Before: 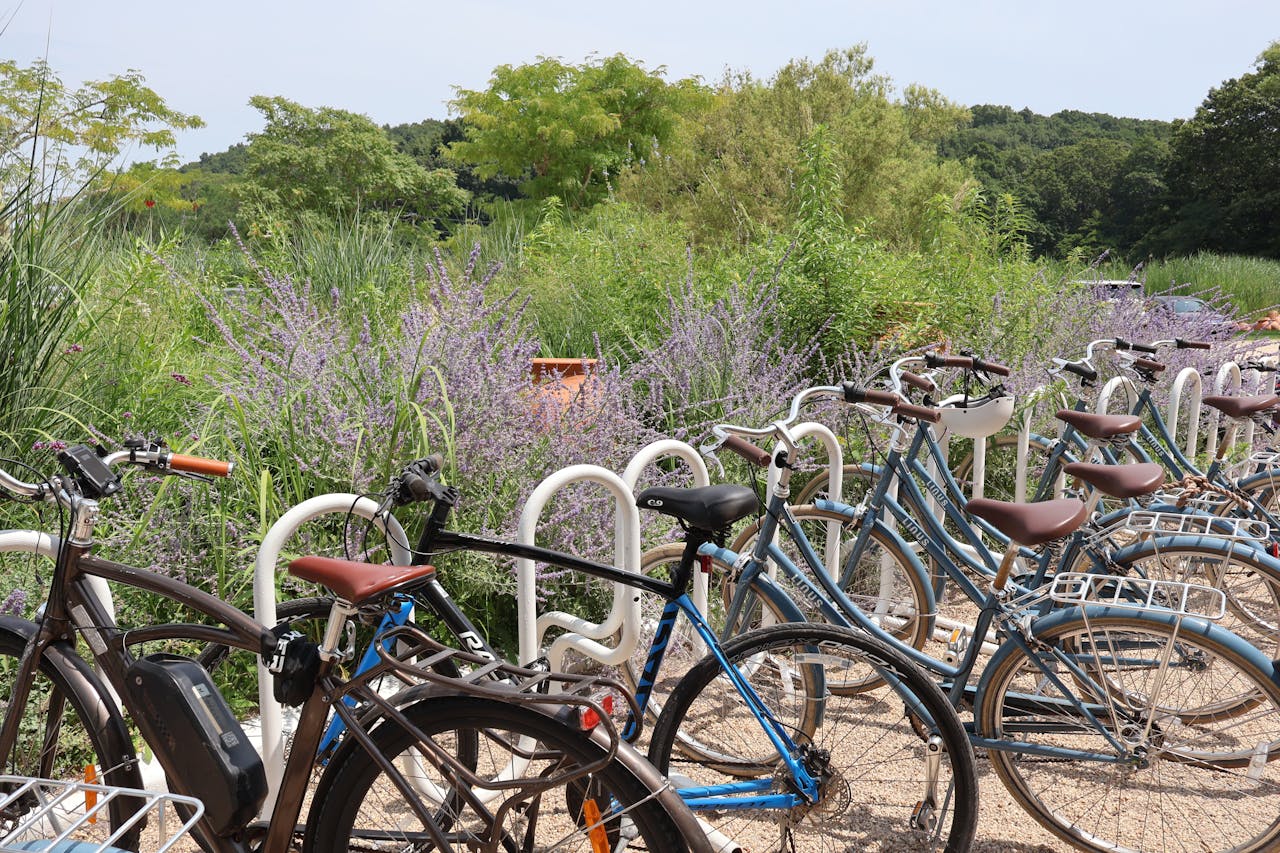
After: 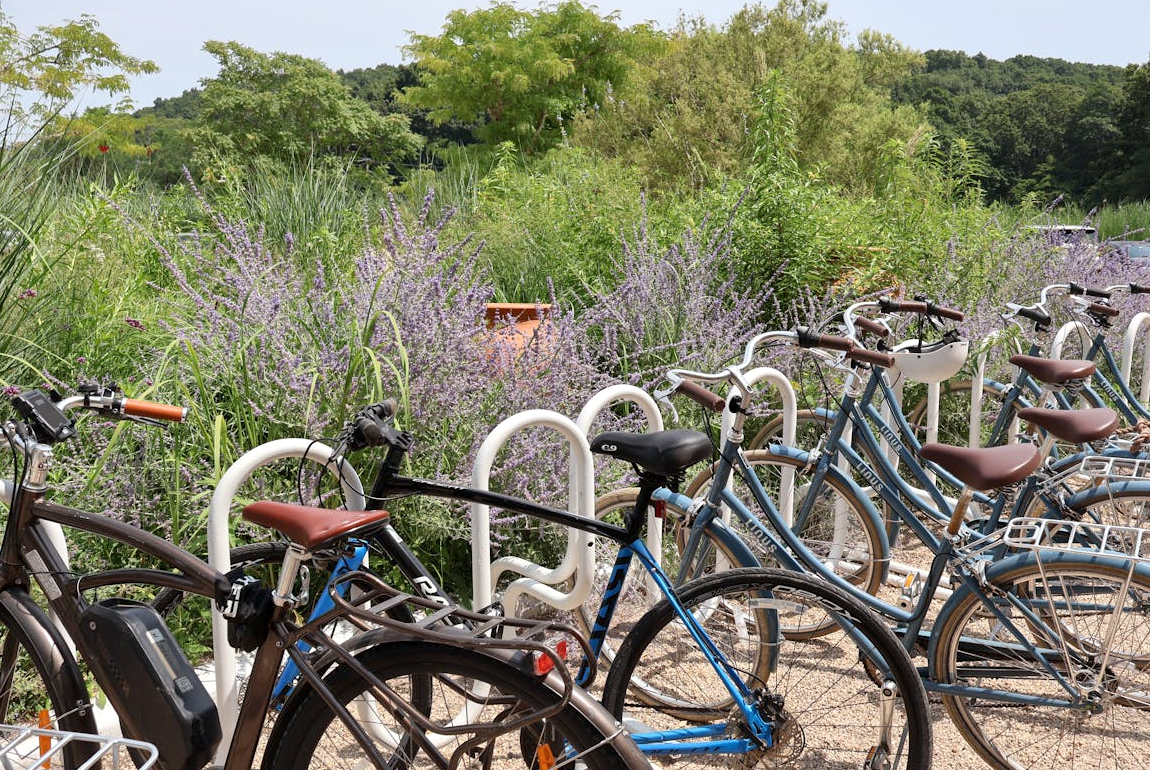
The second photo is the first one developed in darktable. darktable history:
crop: left 3.672%, top 6.519%, right 6.48%, bottom 3.204%
local contrast: mode bilateral grid, contrast 19, coarseness 50, detail 132%, midtone range 0.2
